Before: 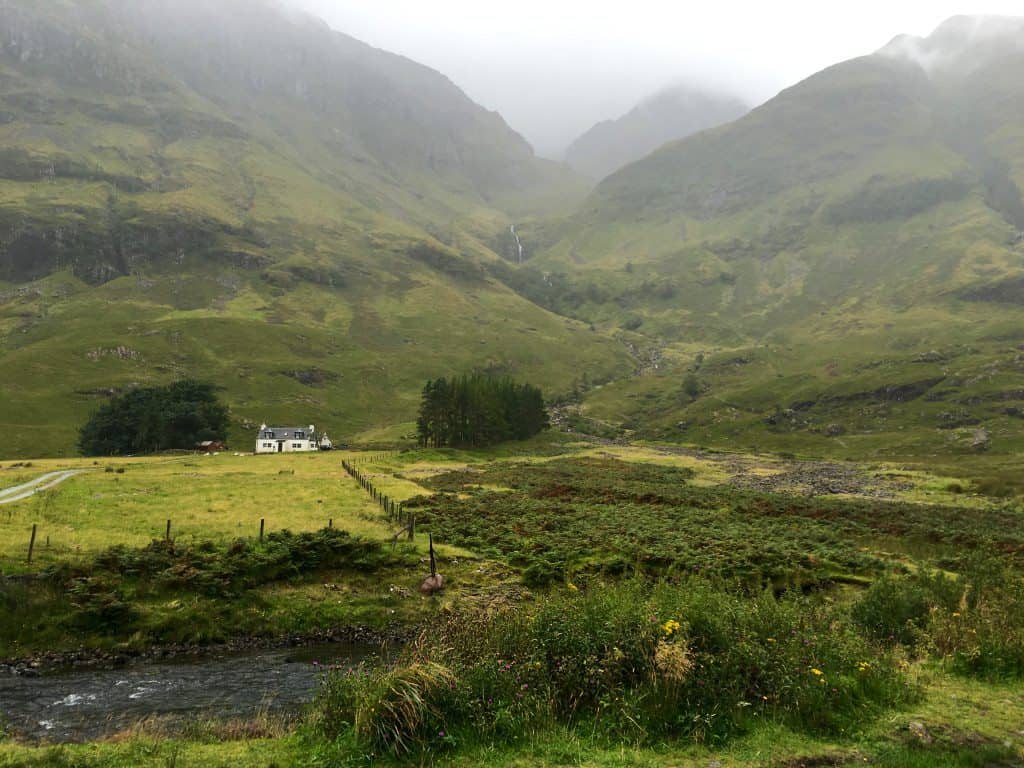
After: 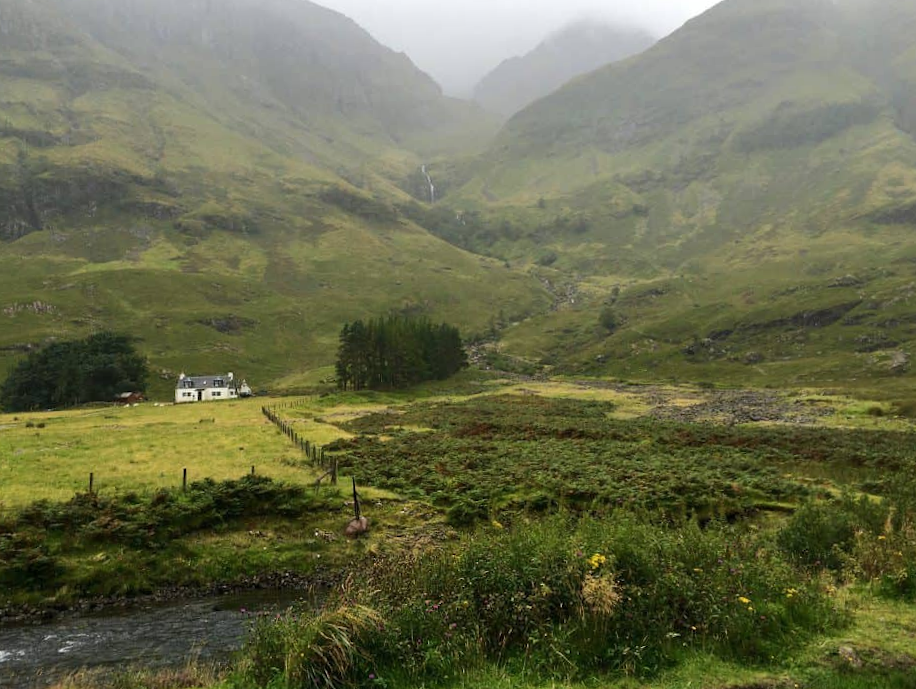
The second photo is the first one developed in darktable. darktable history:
contrast brightness saturation: saturation -0.035
crop and rotate: angle 2.18°, left 6.071%, top 5.713%
